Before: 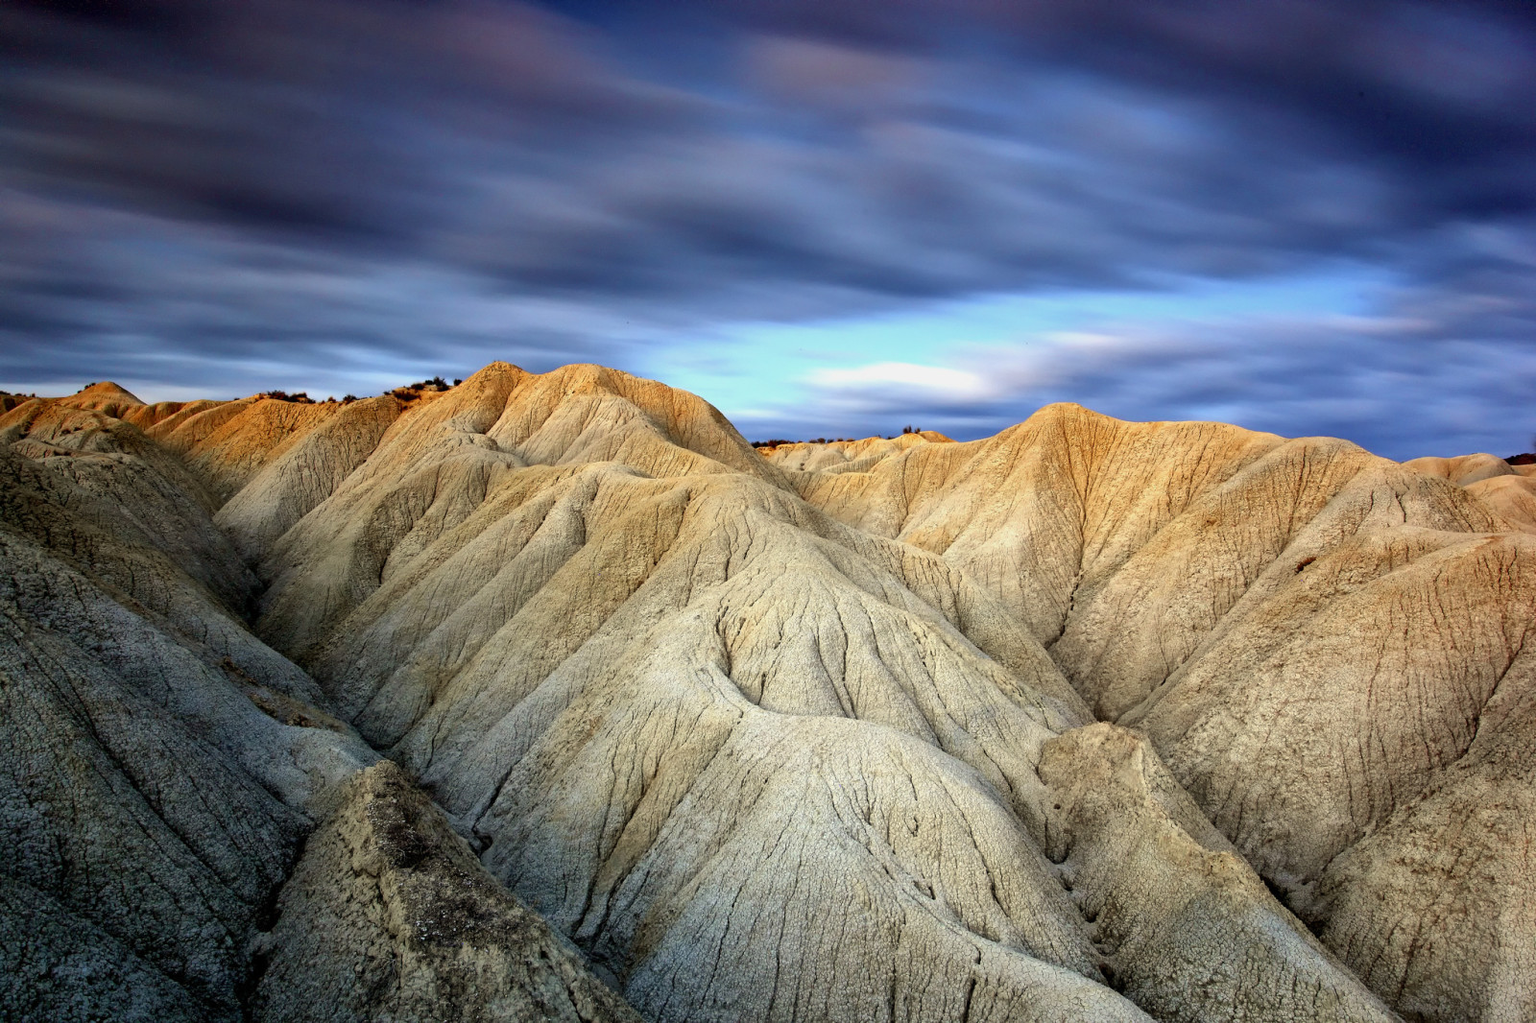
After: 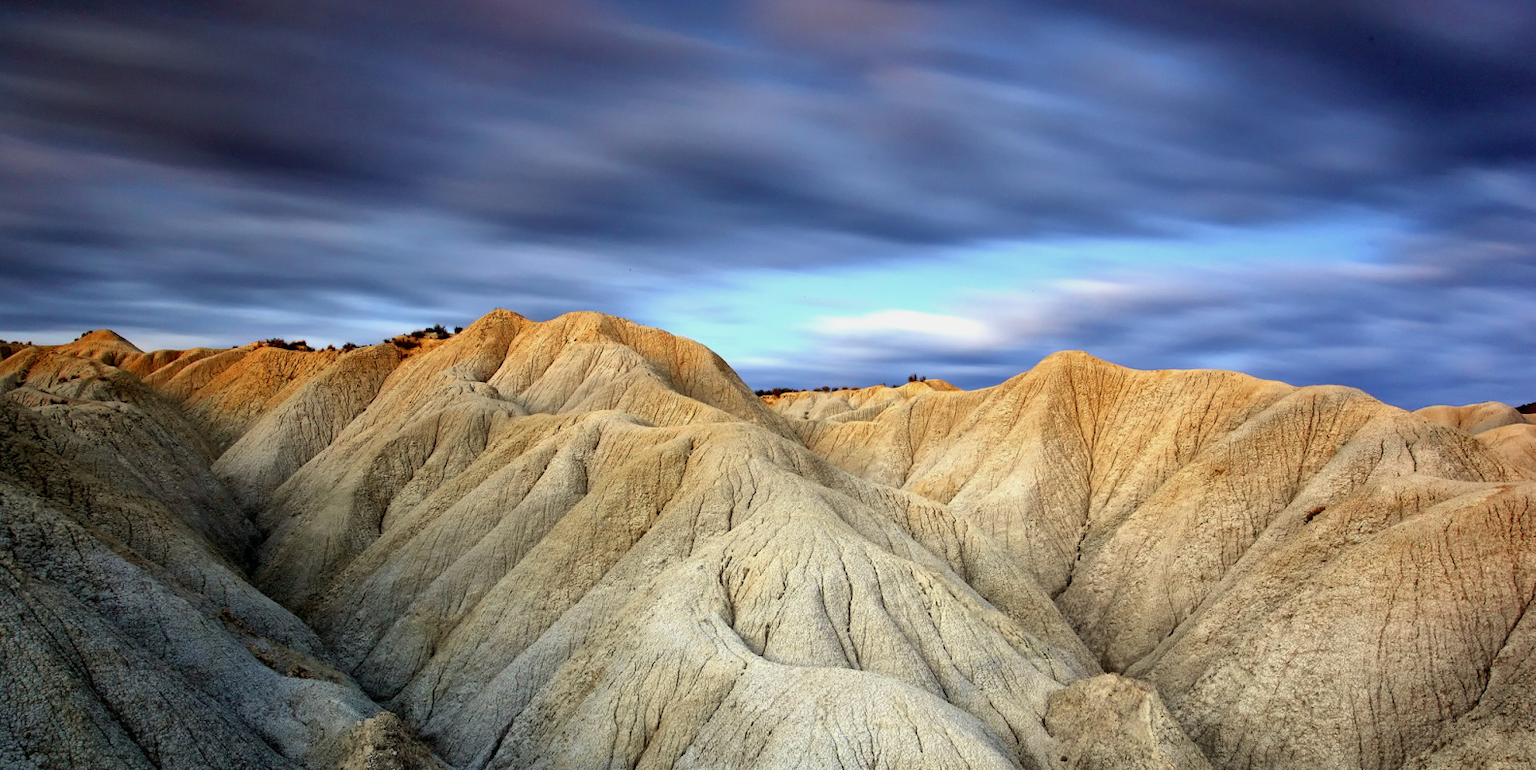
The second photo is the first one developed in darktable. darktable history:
crop: left 0.299%, top 5.489%, bottom 19.745%
